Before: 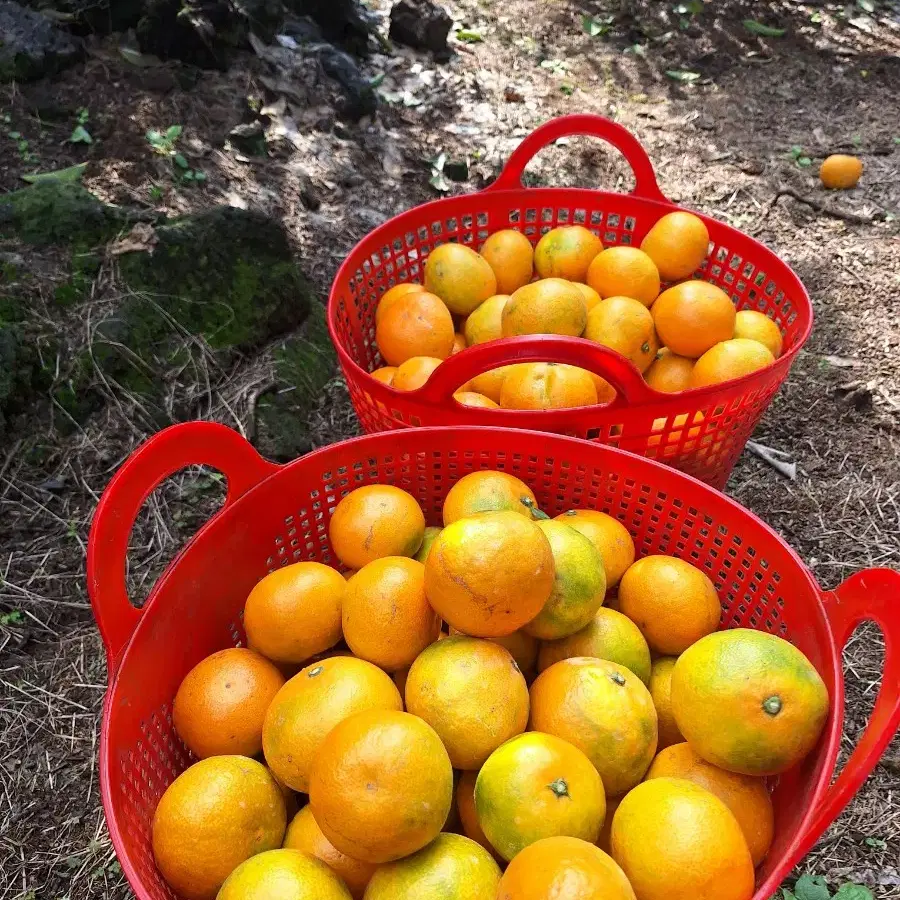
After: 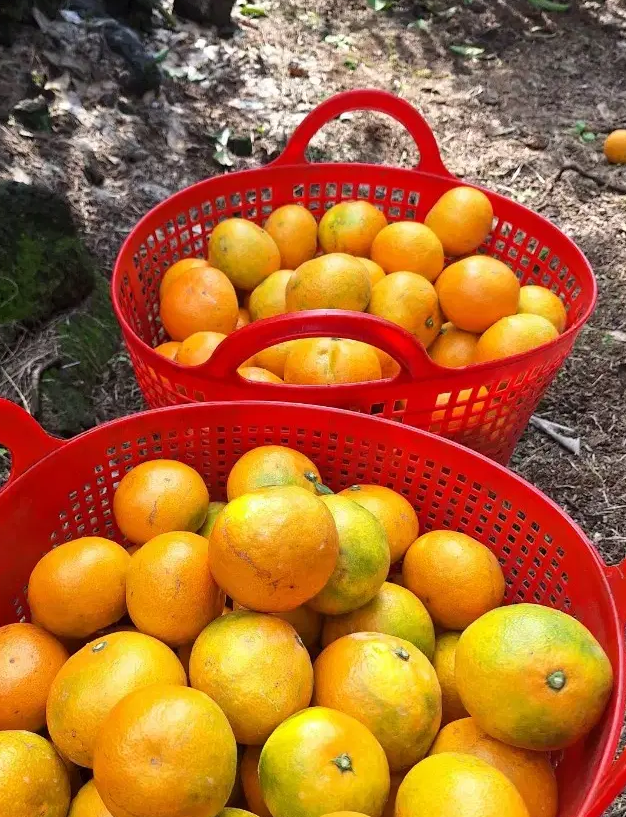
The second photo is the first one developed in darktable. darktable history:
crop and rotate: left 24.034%, top 2.838%, right 6.406%, bottom 6.299%
white balance: emerald 1
